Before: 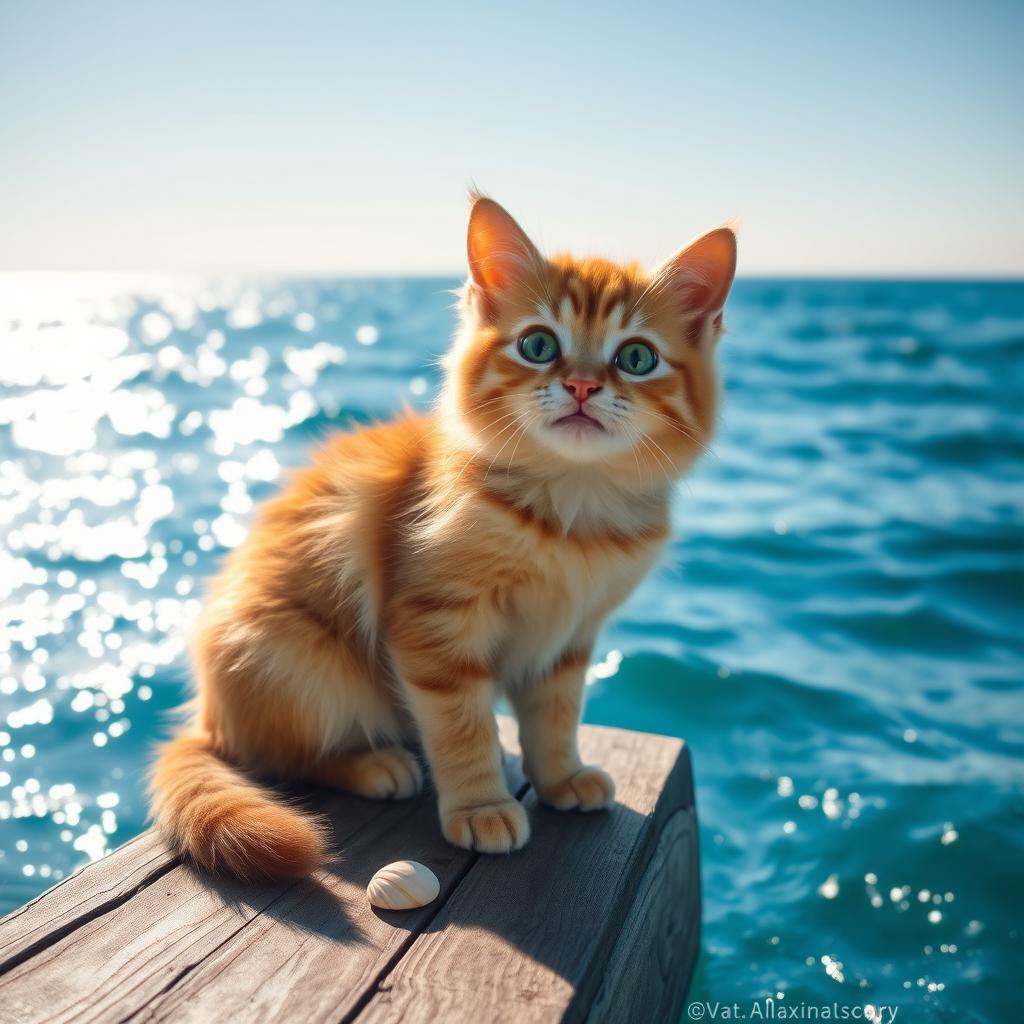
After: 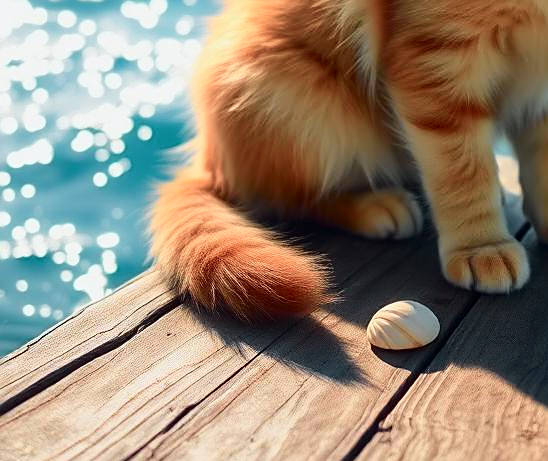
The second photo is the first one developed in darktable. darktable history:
sharpen: on, module defaults
crop and rotate: top 54.736%, right 46.461%, bottom 0.225%
exposure: compensate highlight preservation false
tone curve: curves: ch0 [(0, 0) (0.058, 0.027) (0.214, 0.183) (0.304, 0.288) (0.51, 0.549) (0.658, 0.7) (0.741, 0.775) (0.844, 0.866) (0.986, 0.957)]; ch1 [(0, 0) (0.172, 0.123) (0.312, 0.296) (0.437, 0.429) (0.471, 0.469) (0.502, 0.5) (0.513, 0.515) (0.572, 0.603) (0.617, 0.653) (0.68, 0.724) (0.889, 0.924) (1, 1)]; ch2 [(0, 0) (0.411, 0.424) (0.489, 0.49) (0.502, 0.5) (0.517, 0.519) (0.549, 0.578) (0.604, 0.628) (0.693, 0.686) (1, 1)], color space Lab, independent channels, preserve colors none
